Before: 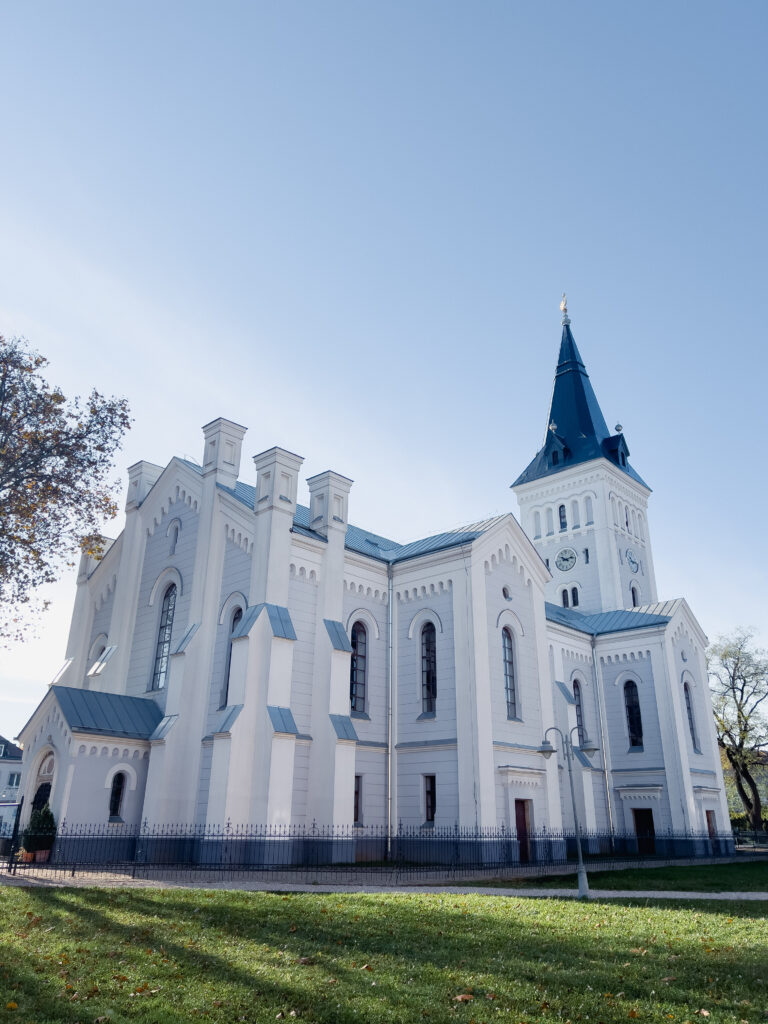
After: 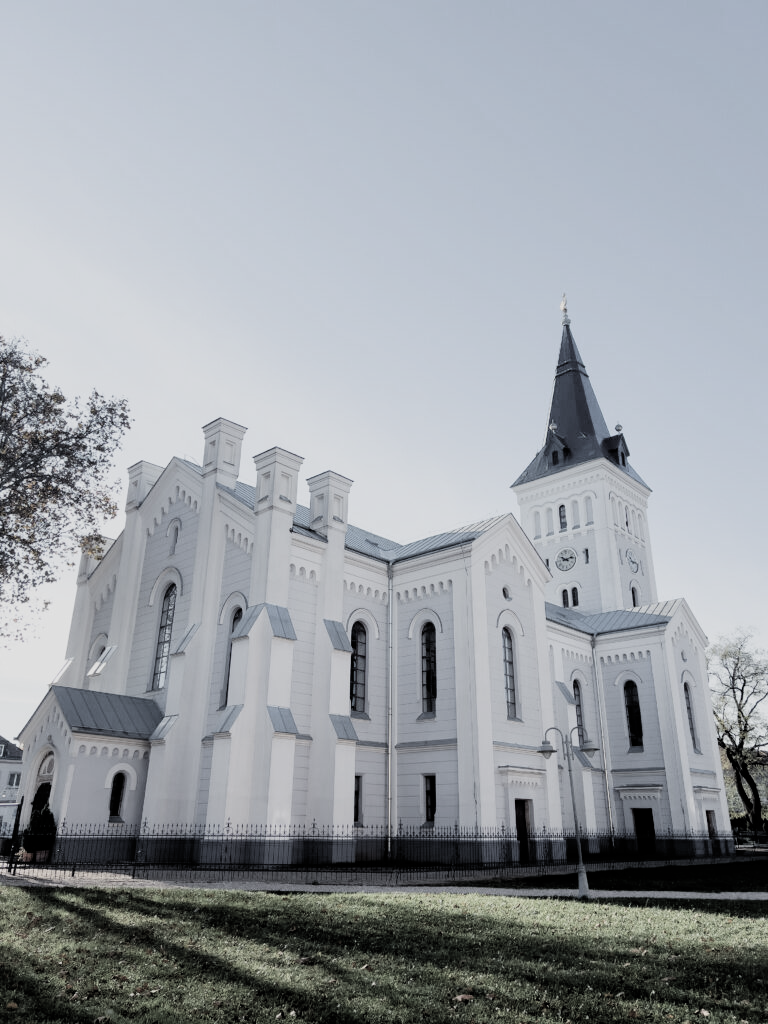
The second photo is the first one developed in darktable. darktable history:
filmic rgb: black relative exposure -5.13 EV, white relative exposure 3.95 EV, hardness 2.88, contrast 1.301, highlights saturation mix -30.85%, color science v4 (2020)
